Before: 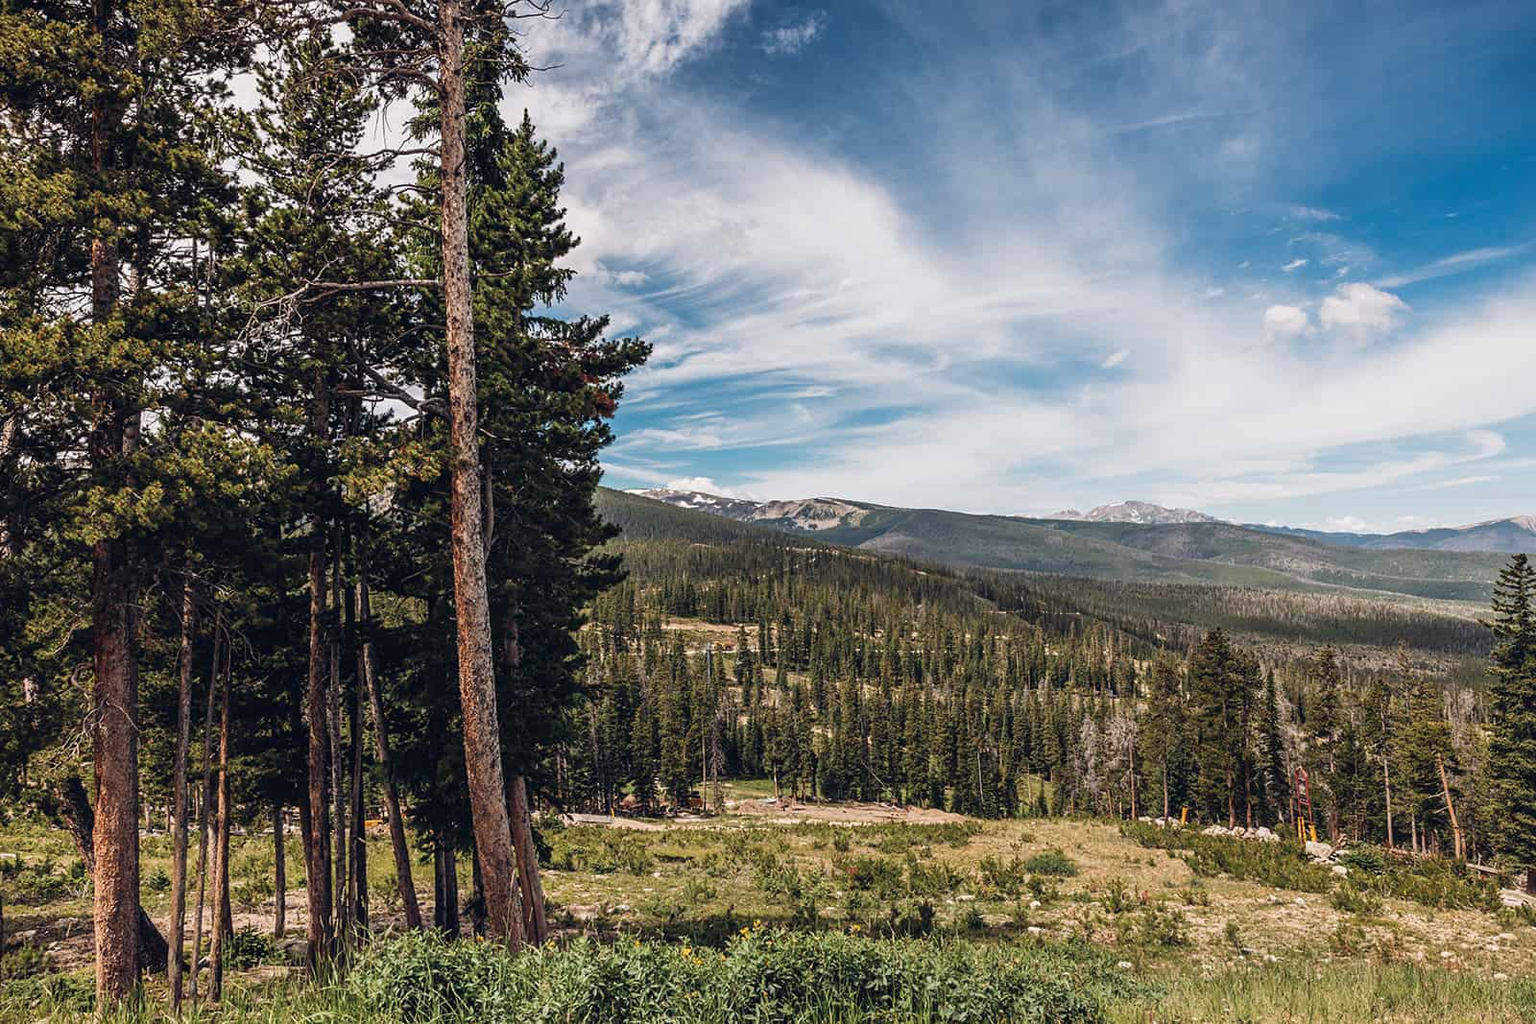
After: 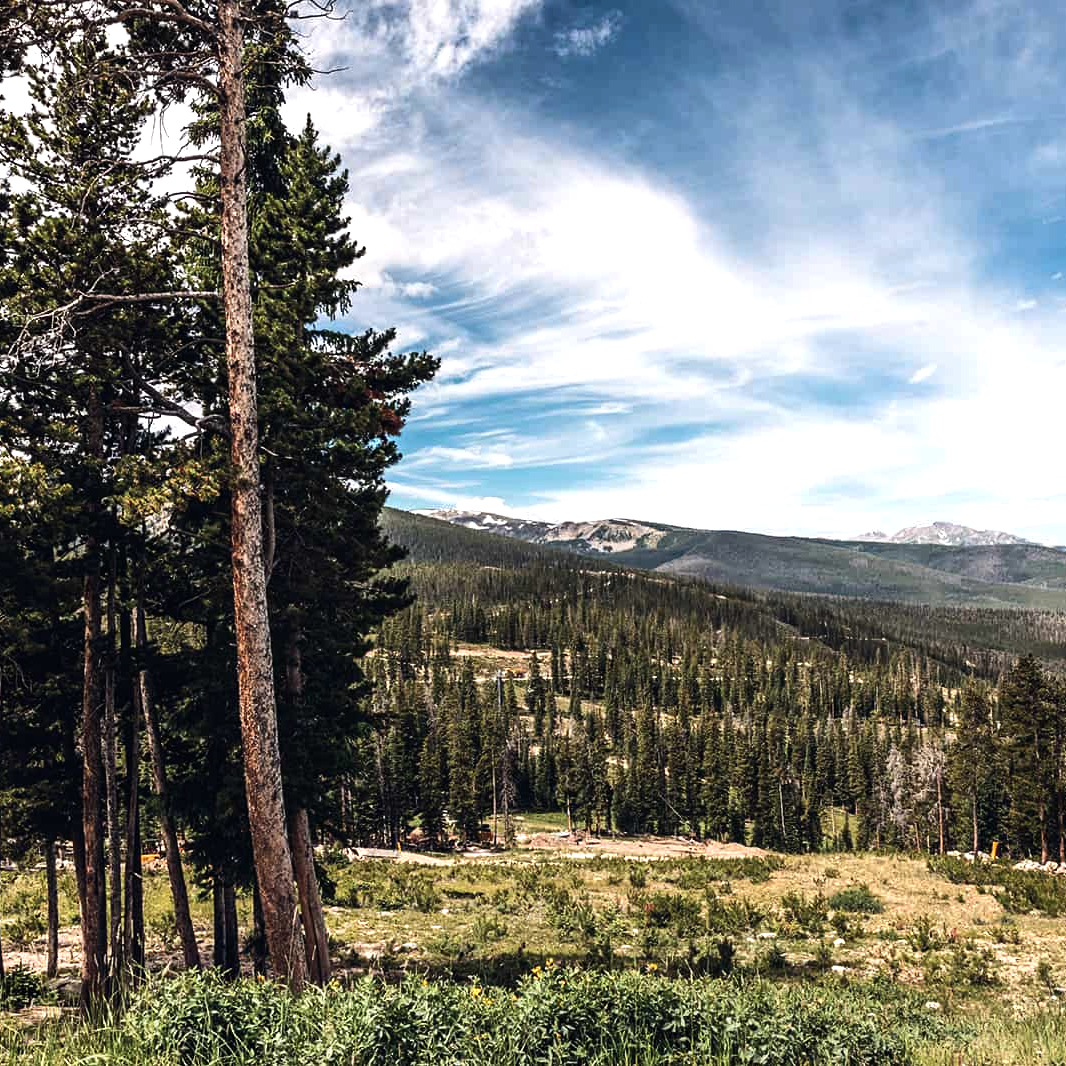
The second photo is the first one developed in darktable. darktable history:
crop and rotate: left 15.055%, right 18.278%
tone equalizer: -8 EV -0.75 EV, -7 EV -0.7 EV, -6 EV -0.6 EV, -5 EV -0.4 EV, -3 EV 0.4 EV, -2 EV 0.6 EV, -1 EV 0.7 EV, +0 EV 0.75 EV, edges refinement/feathering 500, mask exposure compensation -1.57 EV, preserve details no
